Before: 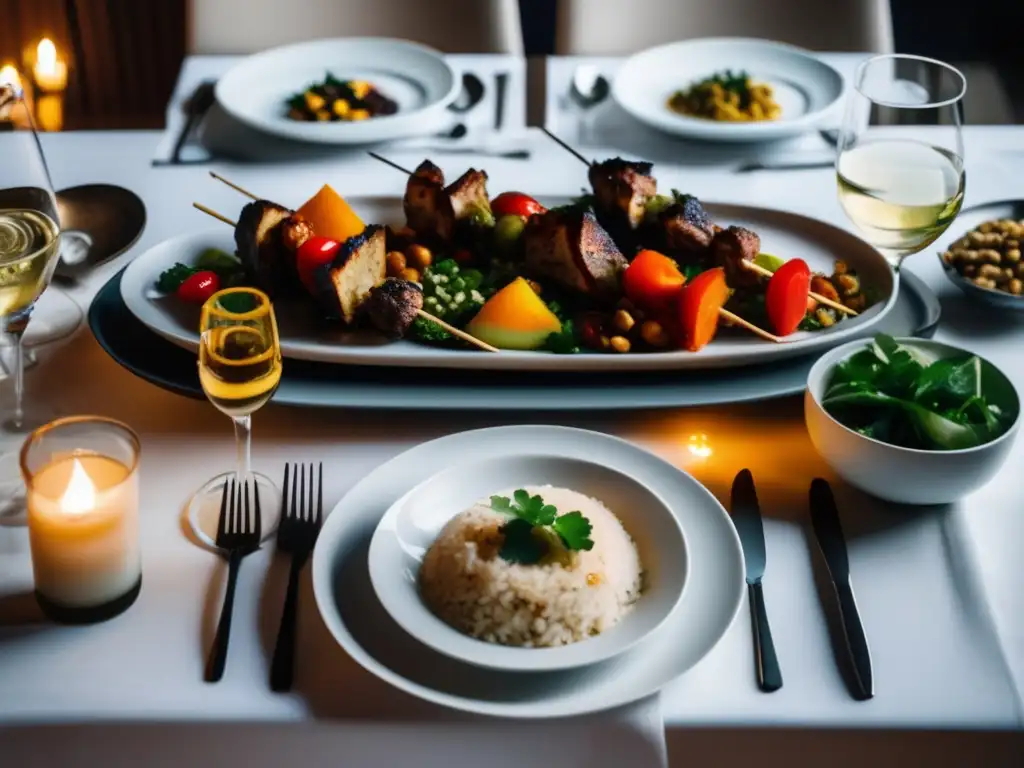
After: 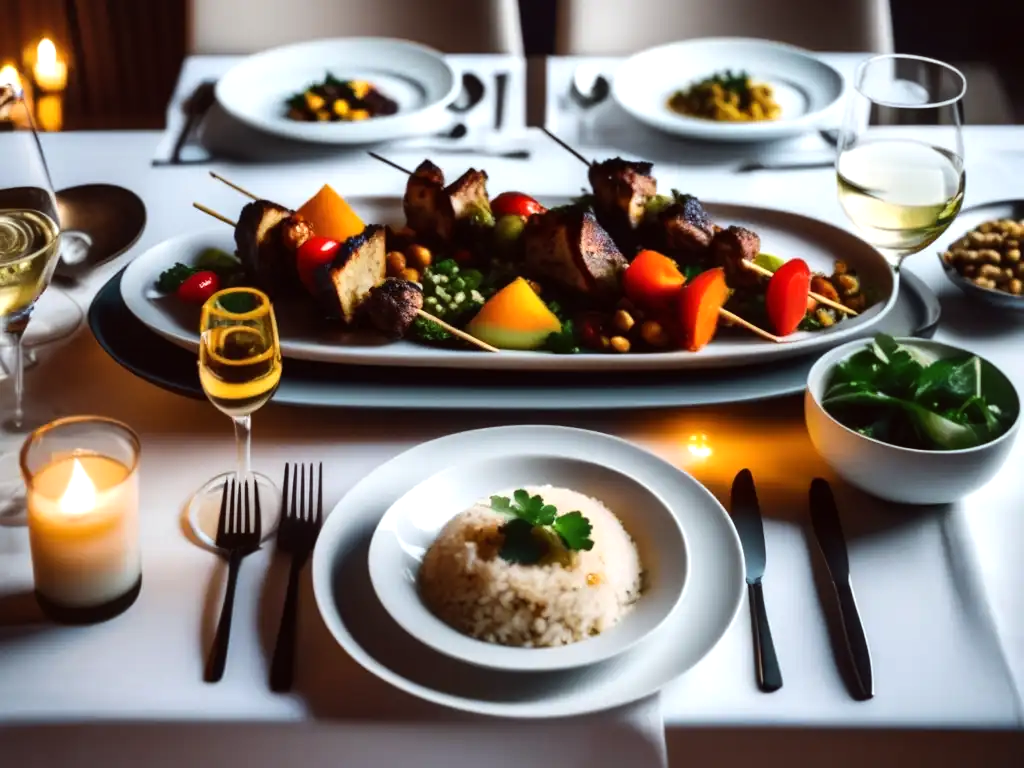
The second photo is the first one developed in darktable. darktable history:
color balance: mode lift, gamma, gain (sRGB), lift [1, 1.049, 1, 1]
tone equalizer: -8 EV -0.417 EV, -7 EV -0.389 EV, -6 EV -0.333 EV, -5 EV -0.222 EV, -3 EV 0.222 EV, -2 EV 0.333 EV, -1 EV 0.389 EV, +0 EV 0.417 EV, edges refinement/feathering 500, mask exposure compensation -1.57 EV, preserve details no
shadows and highlights: shadows 20.55, highlights -20.99, soften with gaussian
